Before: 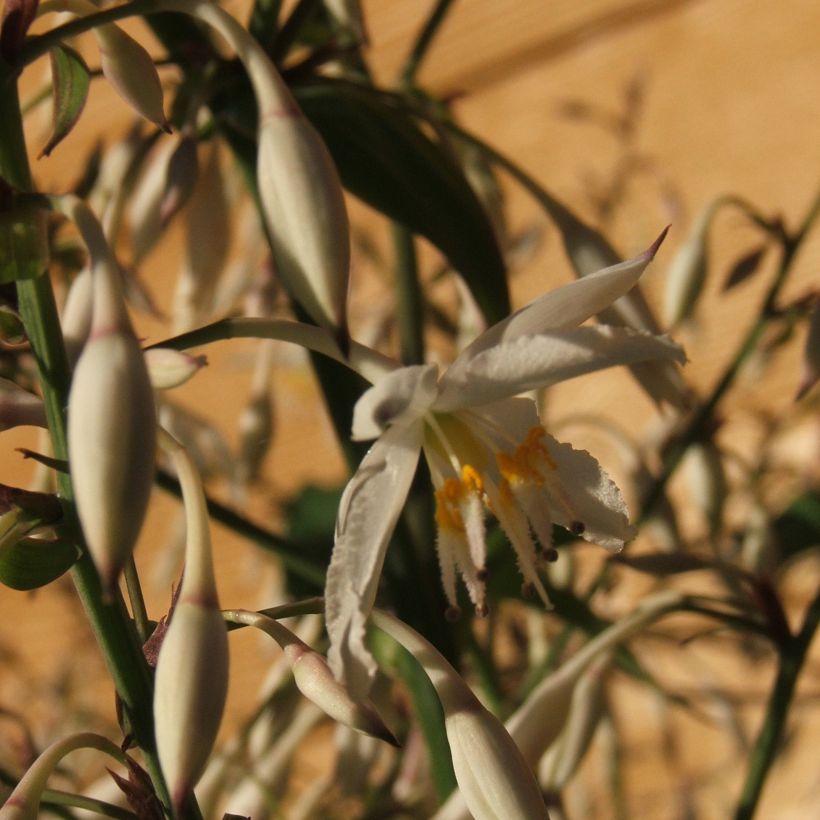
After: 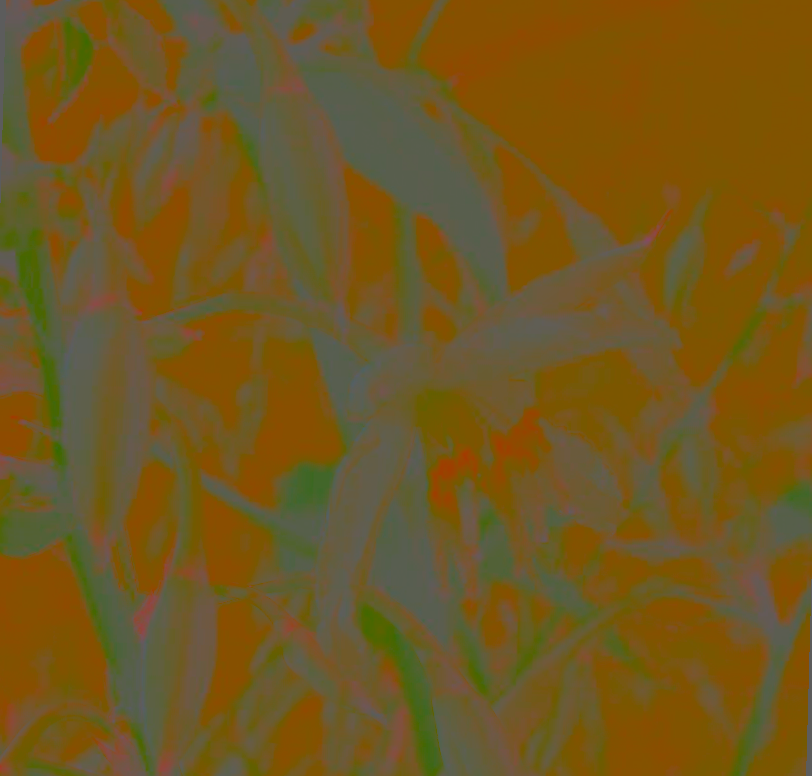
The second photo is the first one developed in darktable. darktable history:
contrast brightness saturation: contrast -0.99, brightness -0.17, saturation 0.75
white balance: red 0.926, green 1.003, blue 1.133
tone equalizer: on, module defaults
rotate and perspective: rotation 1.57°, crop left 0.018, crop right 0.982, crop top 0.039, crop bottom 0.961
